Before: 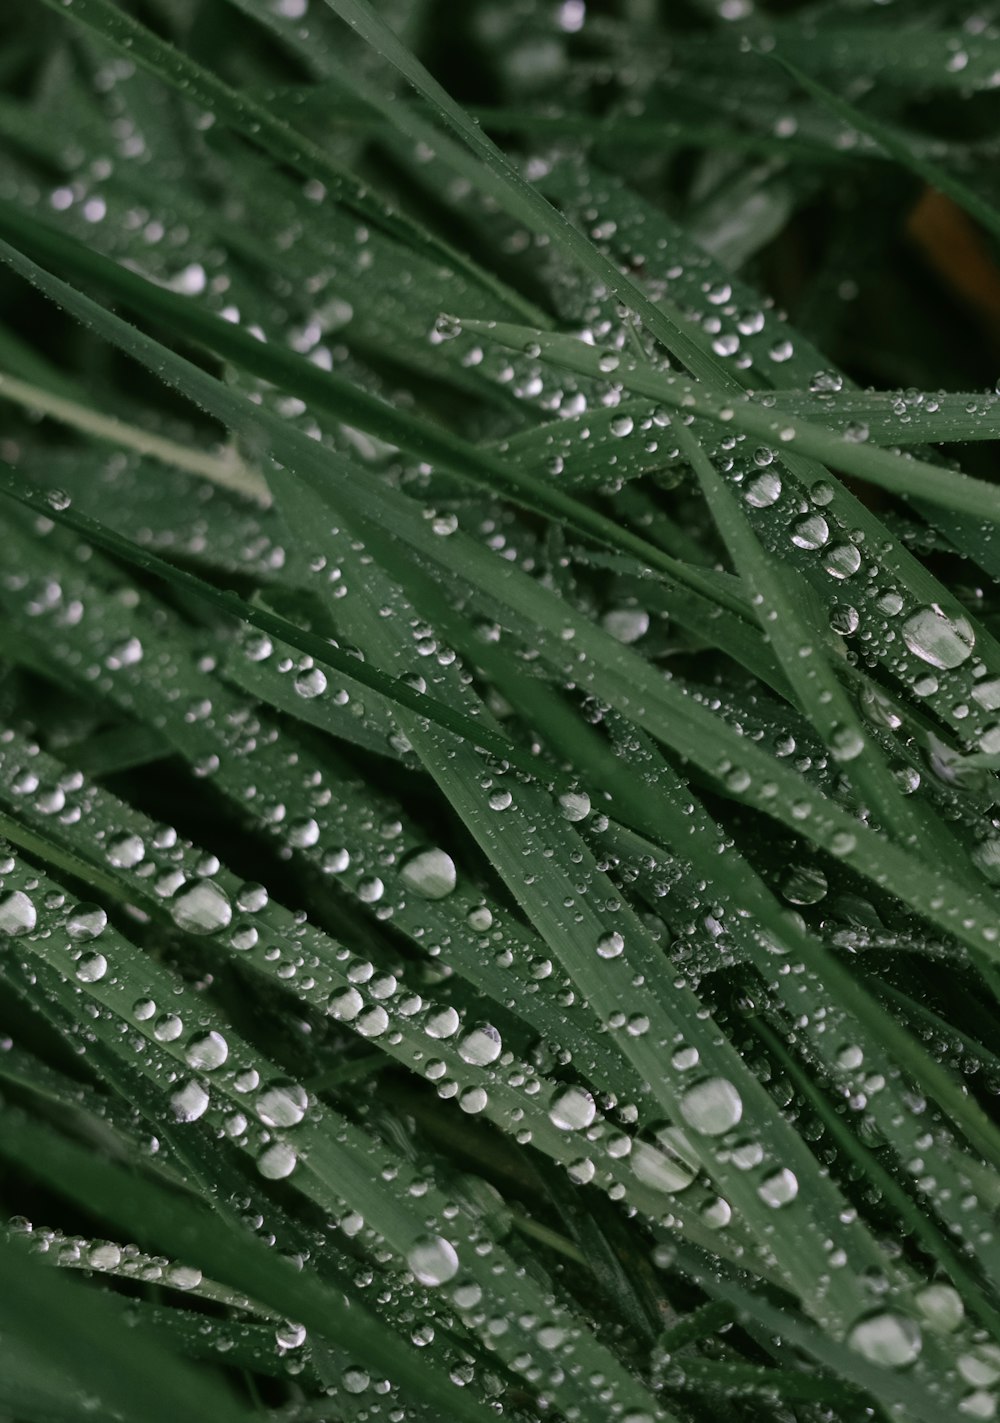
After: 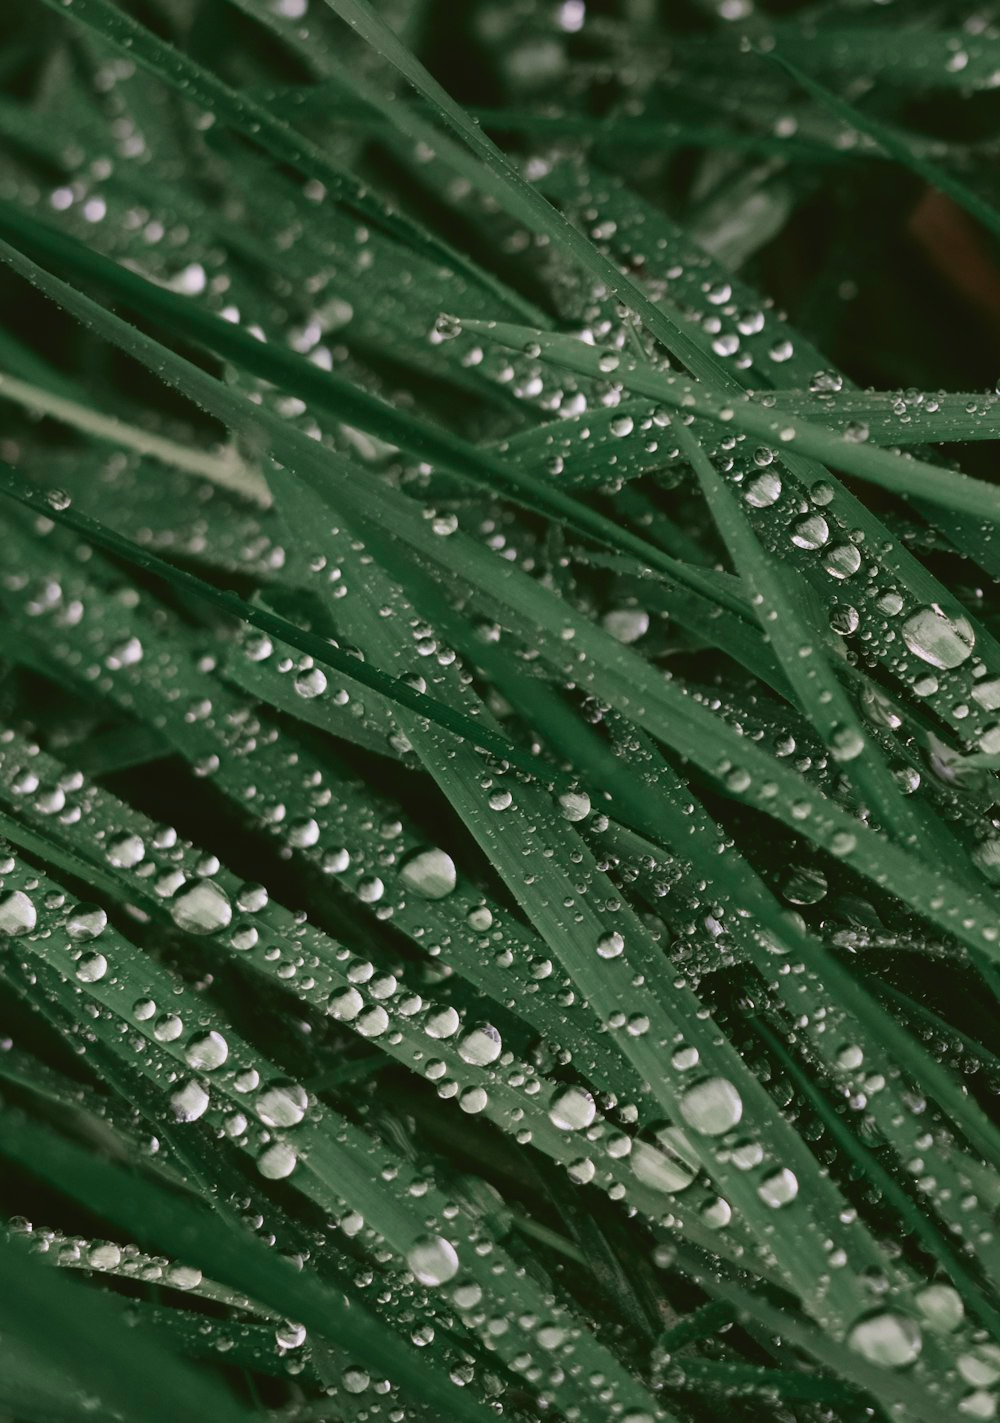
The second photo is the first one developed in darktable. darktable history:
tone equalizer: mask exposure compensation -0.509 EV
color balance rgb: perceptual saturation grading › global saturation -32.803%, global vibrance 20%
tone curve: curves: ch0 [(0, 0.049) (0.175, 0.178) (0.466, 0.498) (0.715, 0.767) (0.819, 0.851) (1, 0.961)]; ch1 [(0, 0) (0.437, 0.398) (0.476, 0.466) (0.505, 0.505) (0.534, 0.544) (0.595, 0.608) (0.641, 0.643) (1, 1)]; ch2 [(0, 0) (0.359, 0.379) (0.437, 0.44) (0.489, 0.495) (0.518, 0.537) (0.579, 0.579) (1, 1)], color space Lab, independent channels, preserve colors none
